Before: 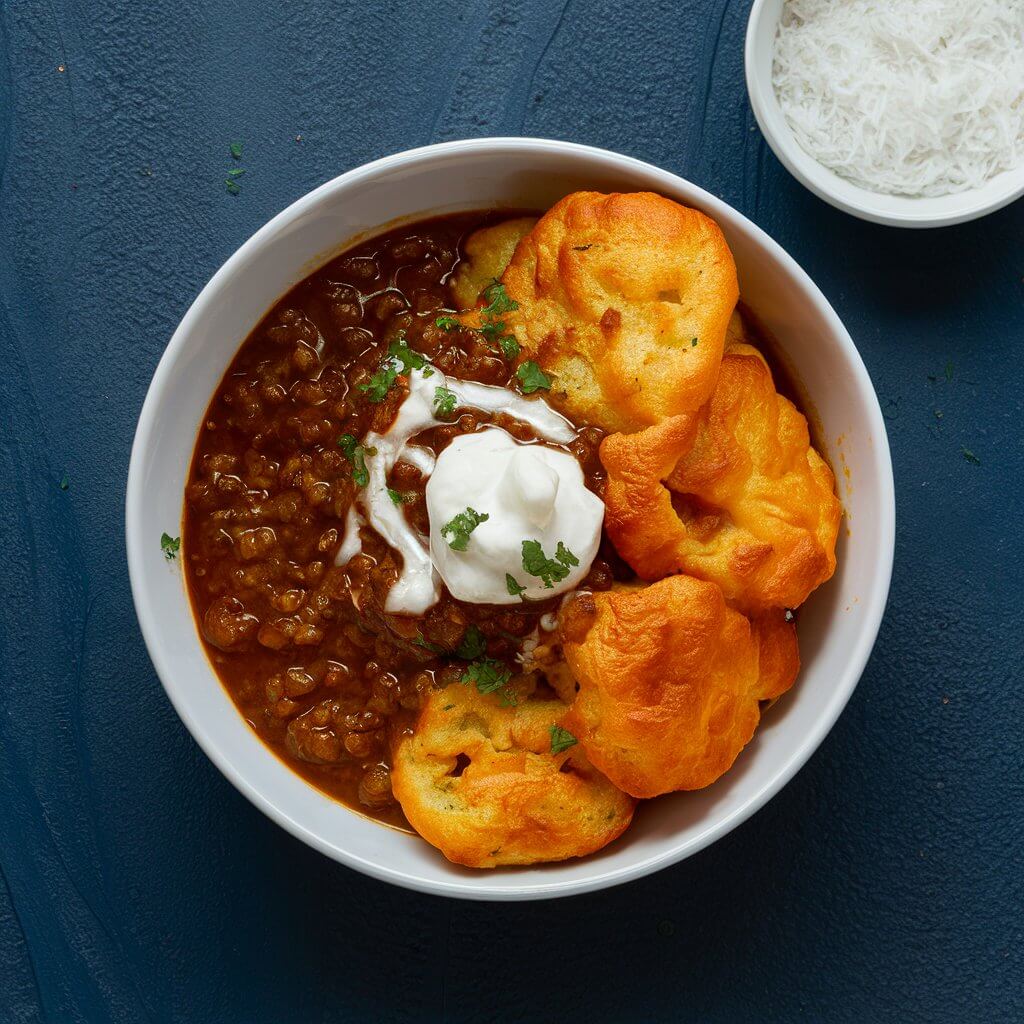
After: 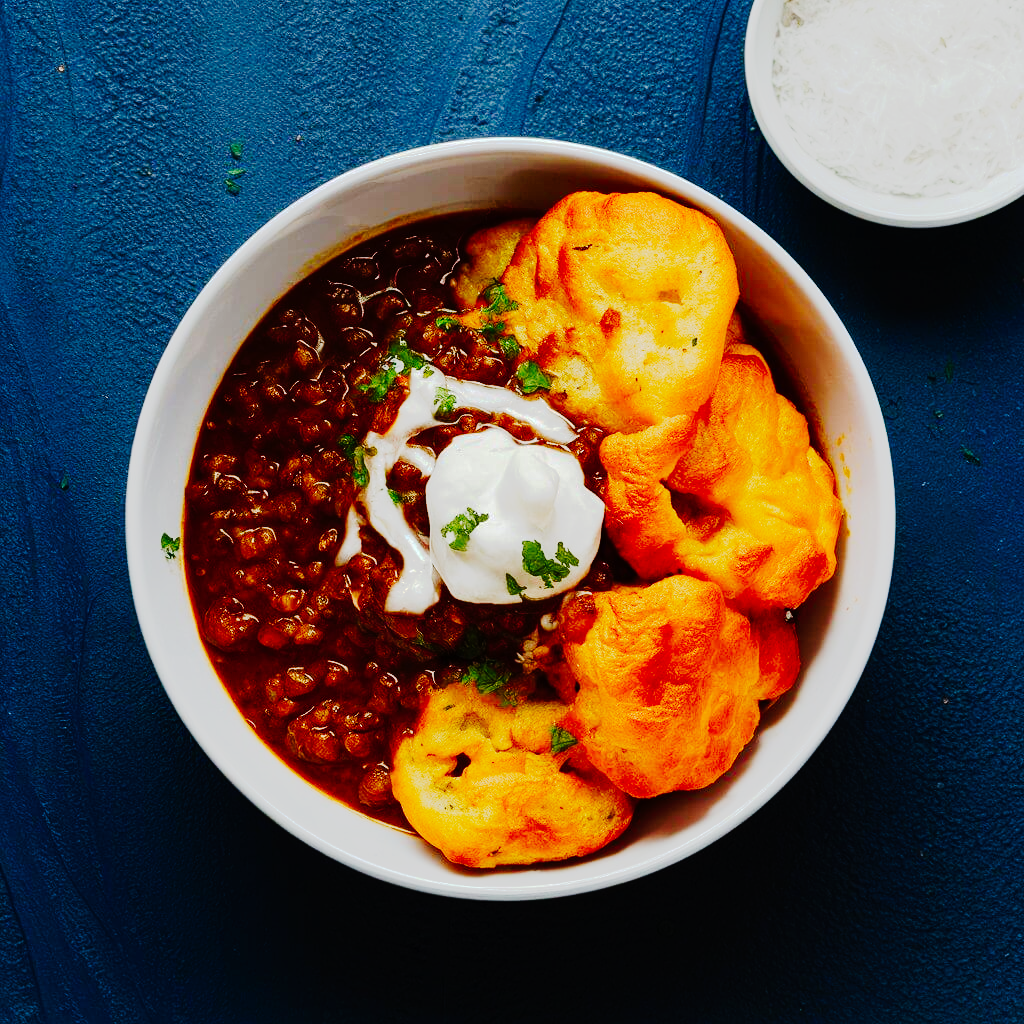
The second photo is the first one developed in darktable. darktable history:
tone curve: curves: ch0 [(0, 0) (0.003, 0.001) (0.011, 0.005) (0.025, 0.009) (0.044, 0.014) (0.069, 0.019) (0.1, 0.028) (0.136, 0.039) (0.177, 0.073) (0.224, 0.134) (0.277, 0.218) (0.335, 0.343) (0.399, 0.488) (0.468, 0.608) (0.543, 0.699) (0.623, 0.773) (0.709, 0.819) (0.801, 0.852) (0.898, 0.874) (1, 1)], preserve colors none
